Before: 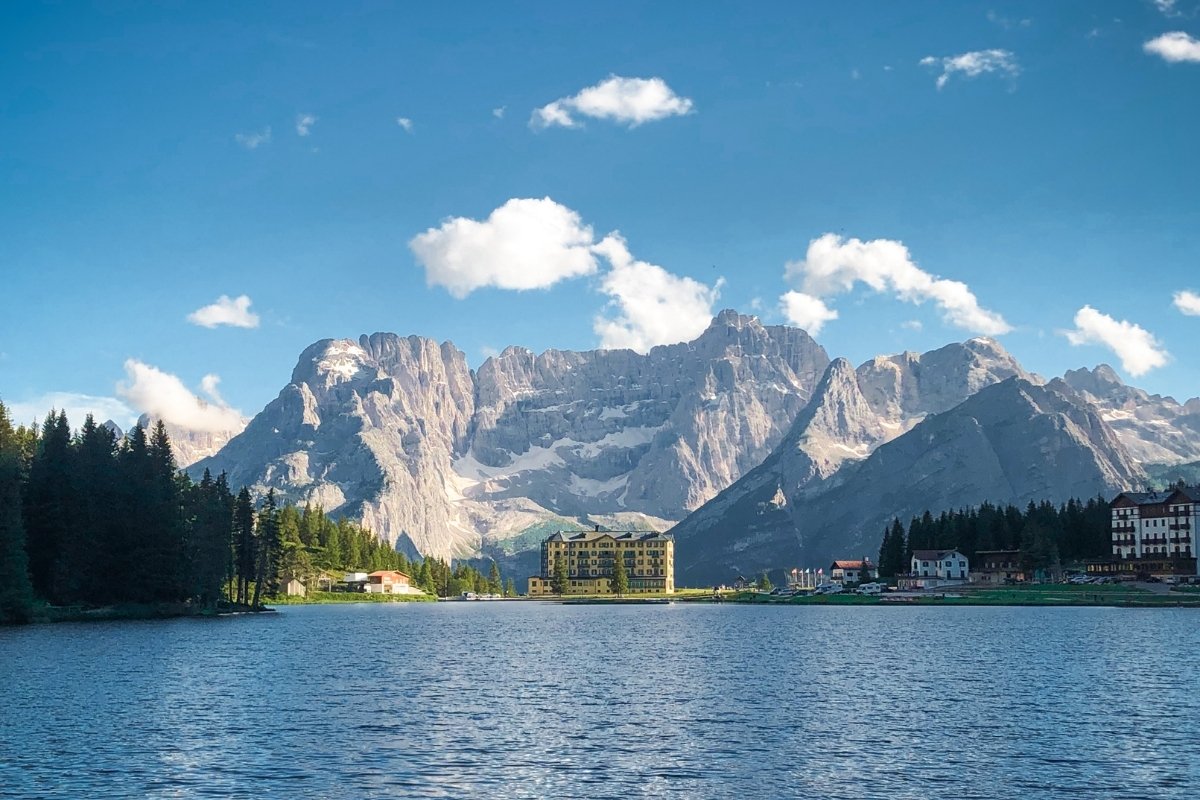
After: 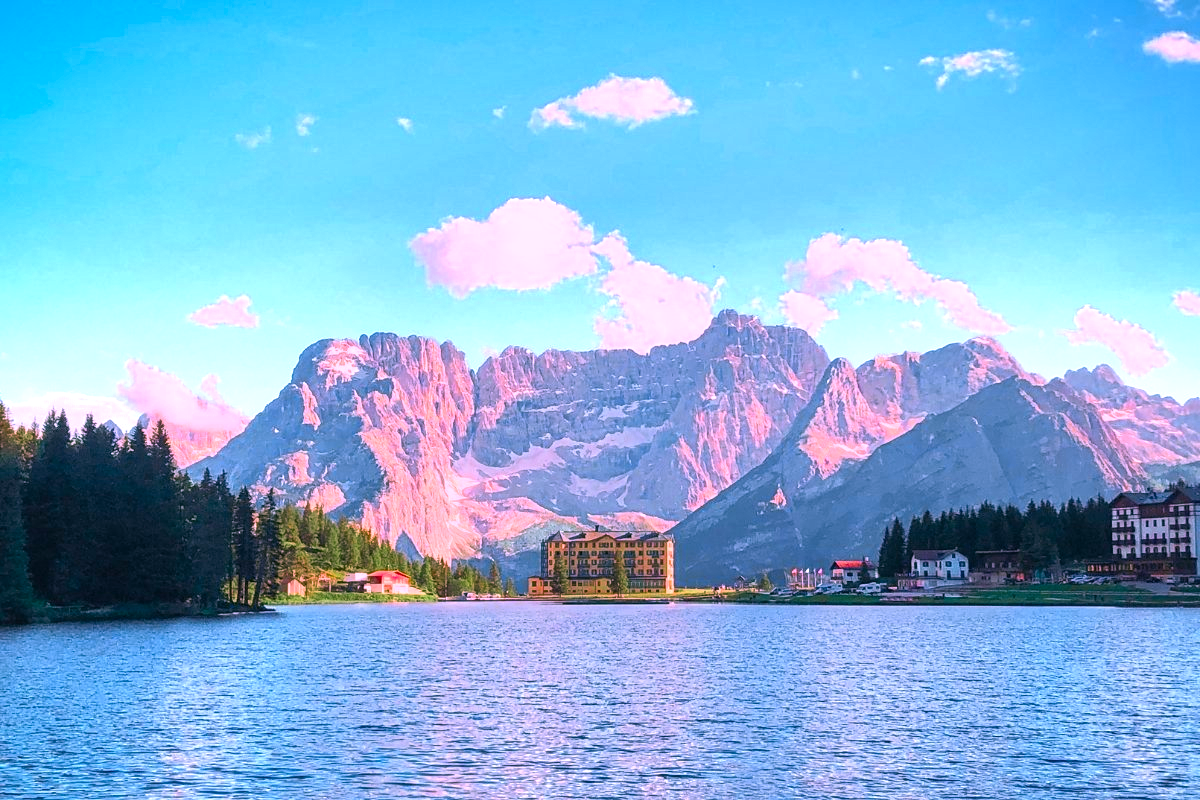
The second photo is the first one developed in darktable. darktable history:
exposure: exposure 0.29 EV, compensate highlight preservation false
color zones: curves: ch0 [(0, 0.466) (0.128, 0.466) (0.25, 0.5) (0.375, 0.456) (0.5, 0.5) (0.625, 0.5) (0.737, 0.652) (0.875, 0.5)]; ch1 [(0, 0.603) (0.125, 0.618) (0.261, 0.348) (0.372, 0.353) (0.497, 0.363) (0.611, 0.45) (0.731, 0.427) (0.875, 0.518) (0.998, 0.652)]; ch2 [(0, 0.559) (0.125, 0.451) (0.253, 0.564) (0.37, 0.578) (0.5, 0.466) (0.625, 0.471) (0.731, 0.471) (0.88, 0.485)]
shadows and highlights: soften with gaussian
color correction: highlights a* 19.38, highlights b* -11.25, saturation 1.65
